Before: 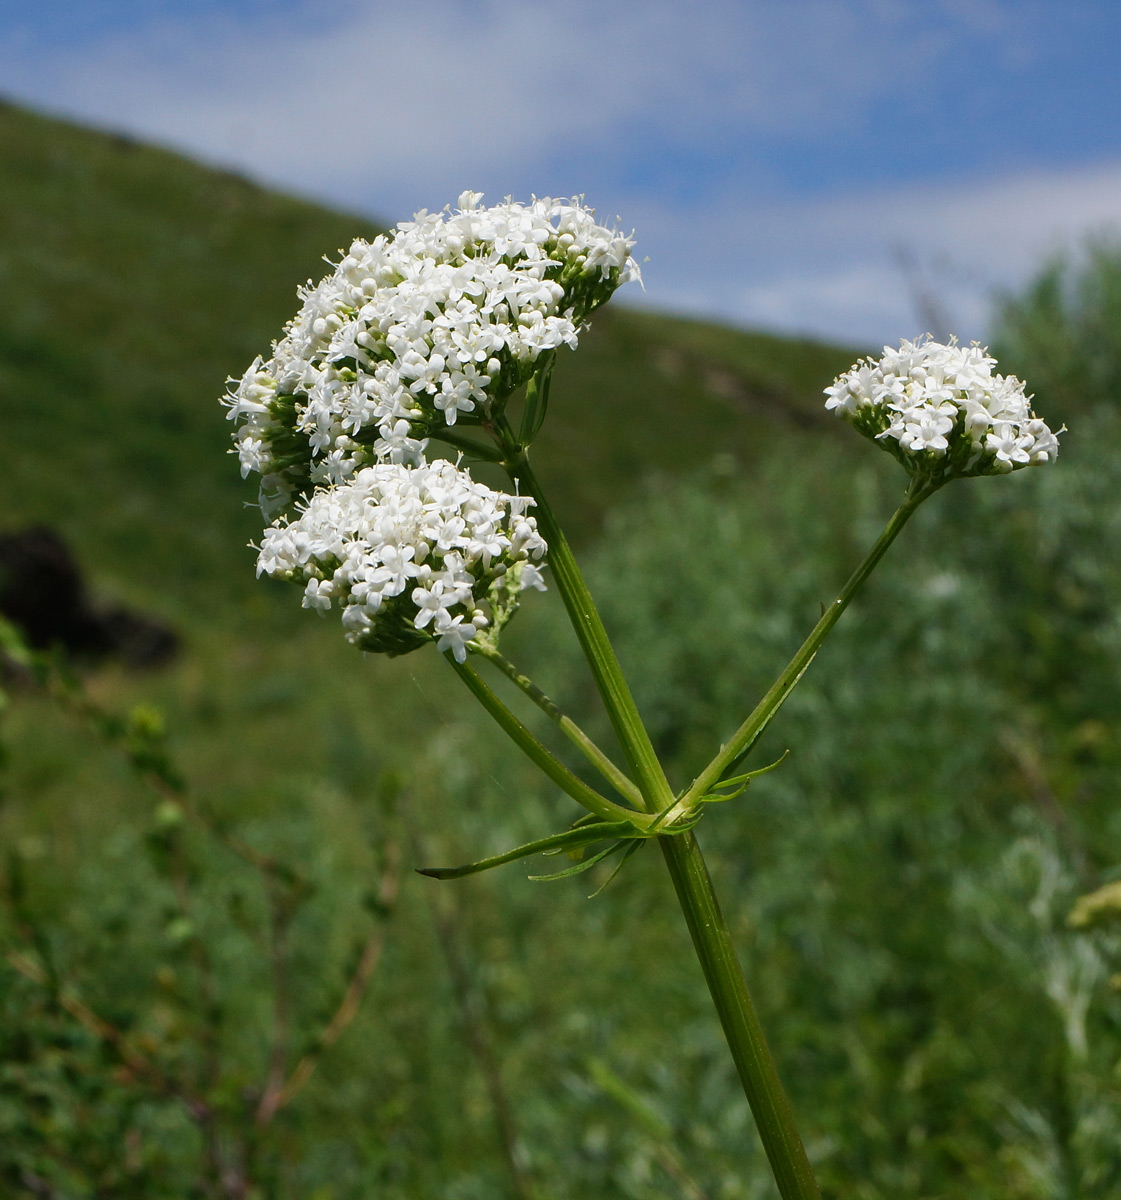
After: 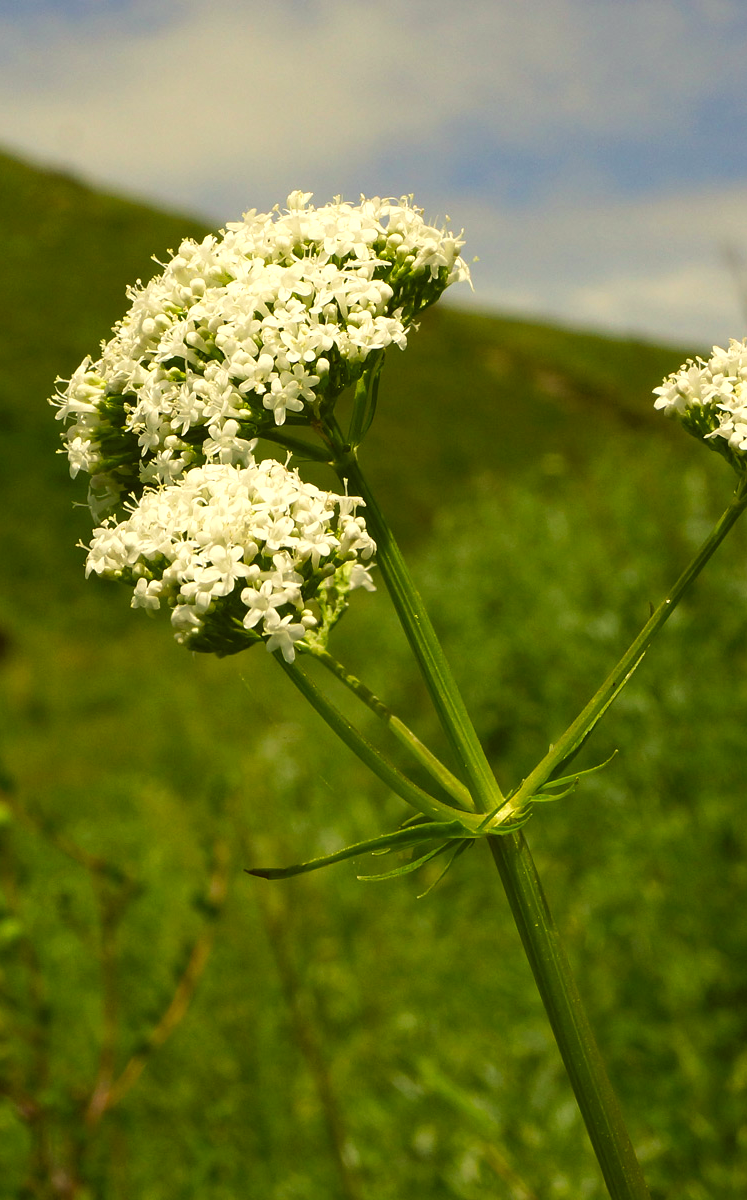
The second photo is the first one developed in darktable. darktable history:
exposure: black level correction 0, exposure 0.399 EV, compensate highlight preservation false
color correction: highlights a* 0.172, highlights b* 29.35, shadows a* -0.184, shadows b* 21.22
crop and rotate: left 15.305%, right 18.036%
velvia: on, module defaults
